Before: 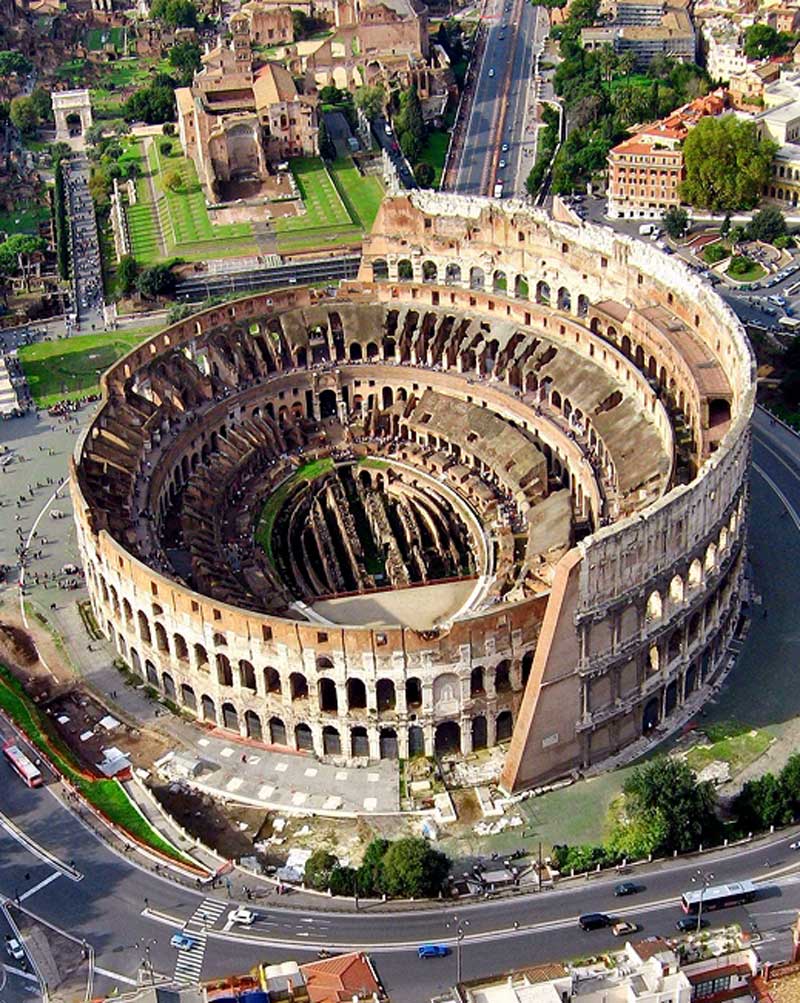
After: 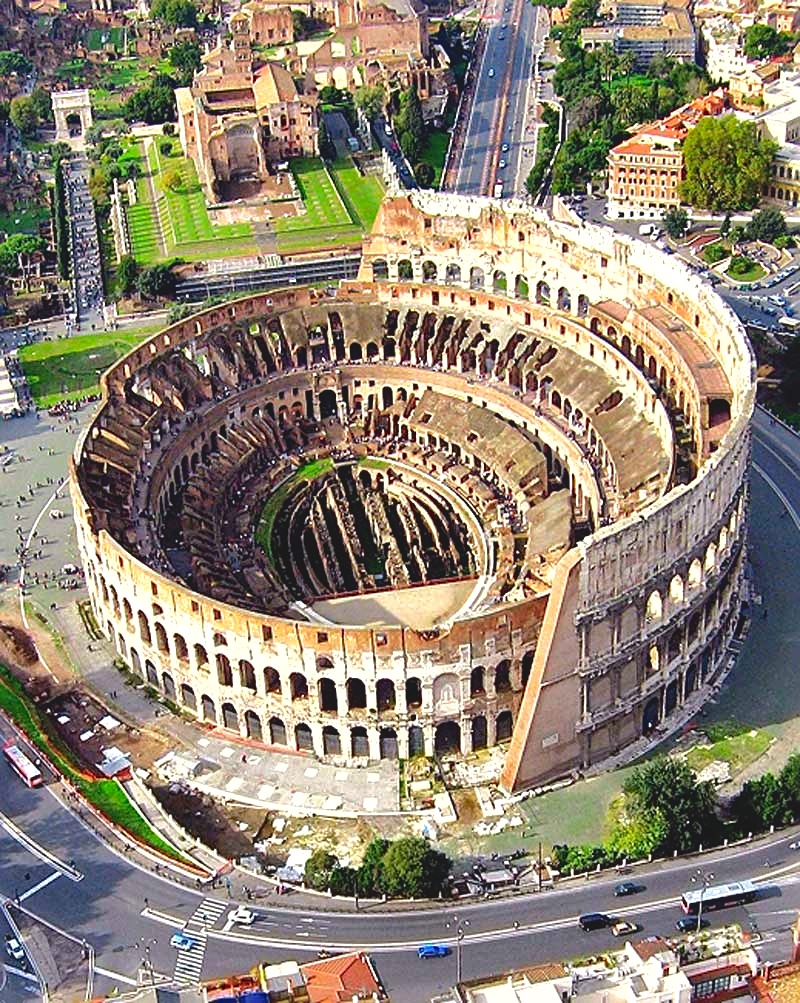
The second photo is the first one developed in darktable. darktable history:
contrast brightness saturation: contrast -0.091, brightness 0.046, saturation 0.081
sharpen: on, module defaults
shadows and highlights: on, module defaults
tone equalizer: -8 EV -0.756 EV, -7 EV -0.69 EV, -6 EV -0.599 EV, -5 EV -0.368 EV, -3 EV 0.401 EV, -2 EV 0.6 EV, -1 EV 0.688 EV, +0 EV 0.72 EV, mask exposure compensation -0.512 EV
